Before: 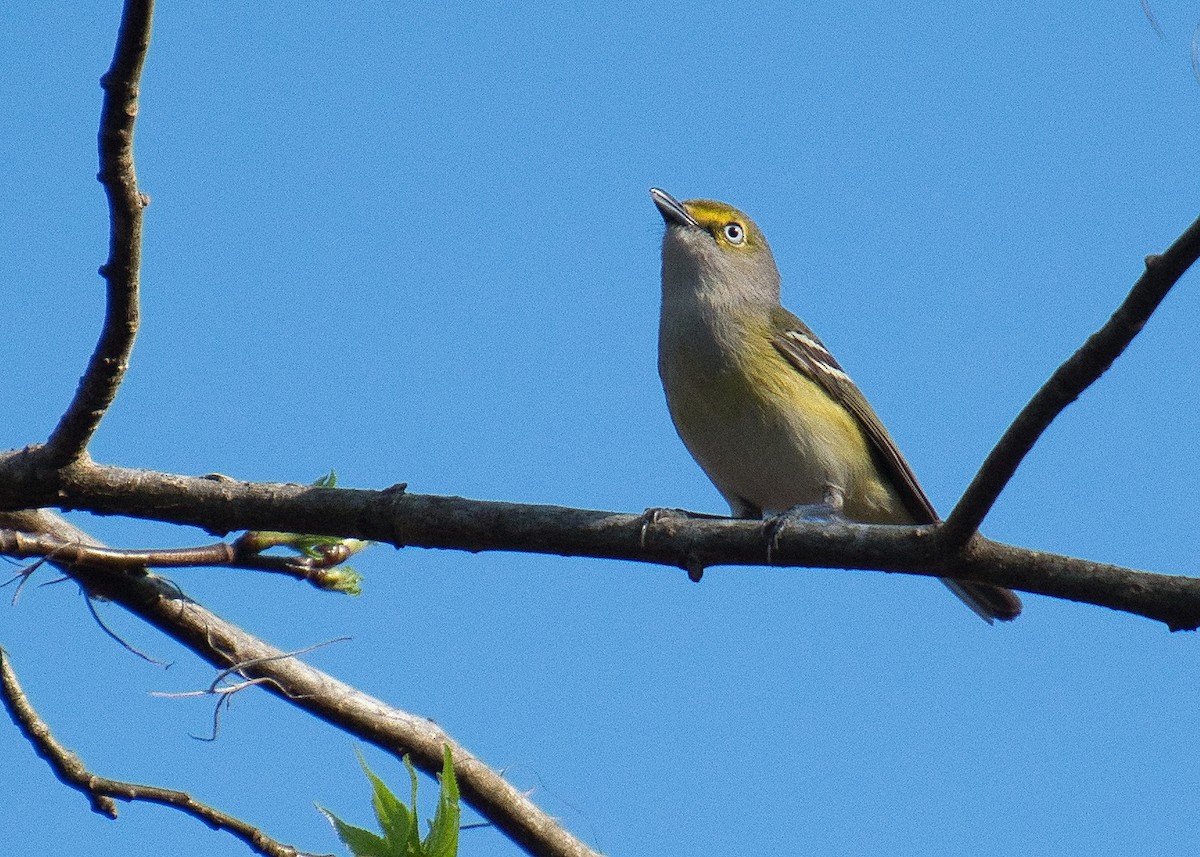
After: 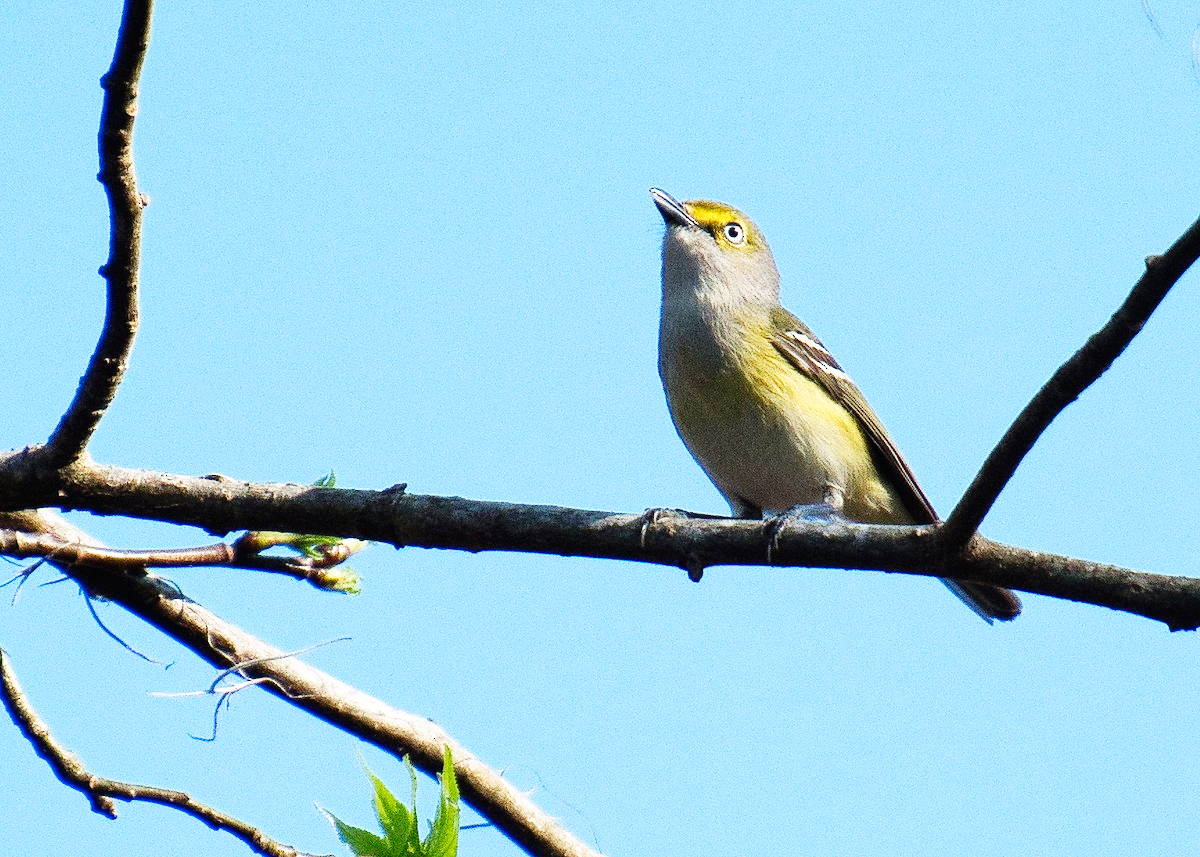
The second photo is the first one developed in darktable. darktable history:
tone equalizer: edges refinement/feathering 500, mask exposure compensation -1.57 EV, preserve details no
base curve: curves: ch0 [(0, 0) (0.007, 0.004) (0.027, 0.03) (0.046, 0.07) (0.207, 0.54) (0.442, 0.872) (0.673, 0.972) (1, 1)], preserve colors none
